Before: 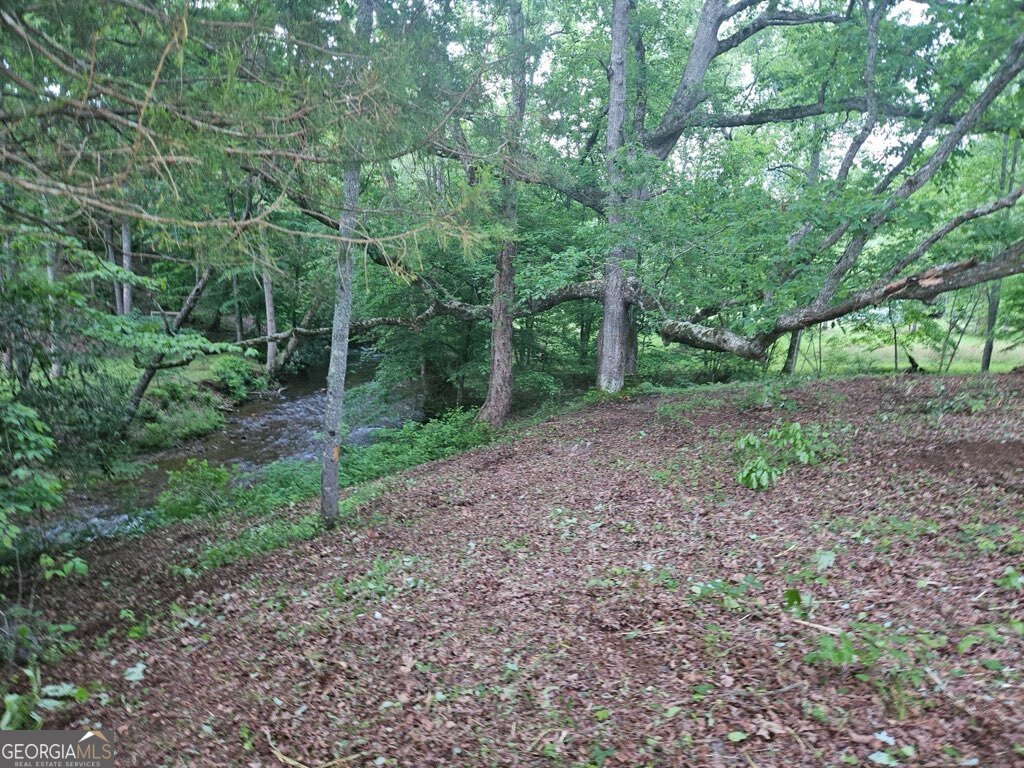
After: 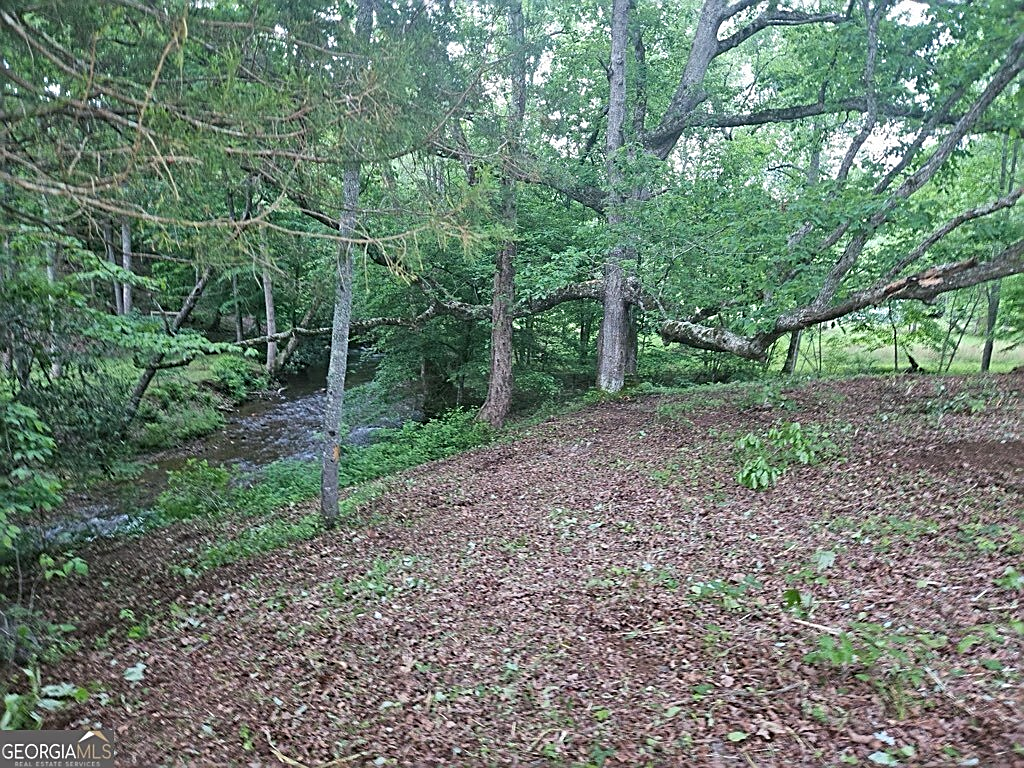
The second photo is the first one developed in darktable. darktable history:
sharpen: amount 0.75
